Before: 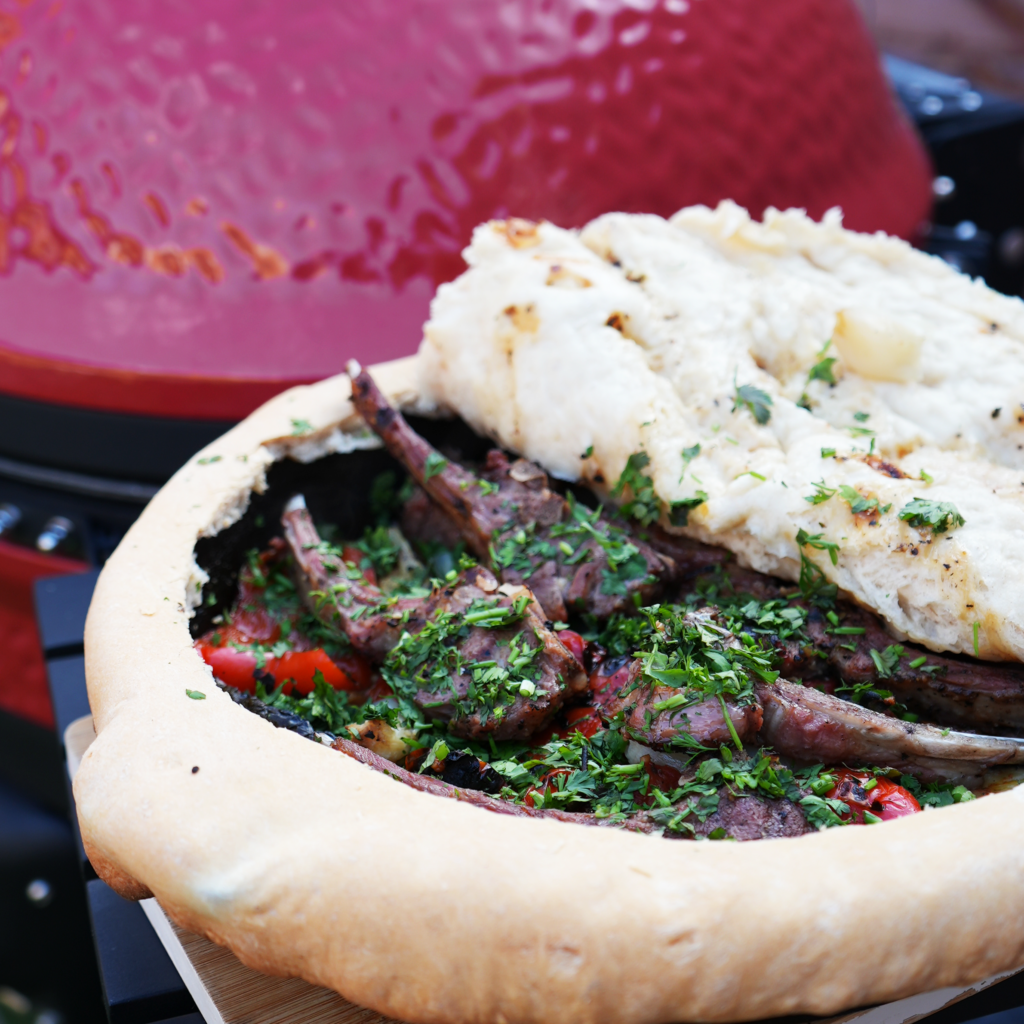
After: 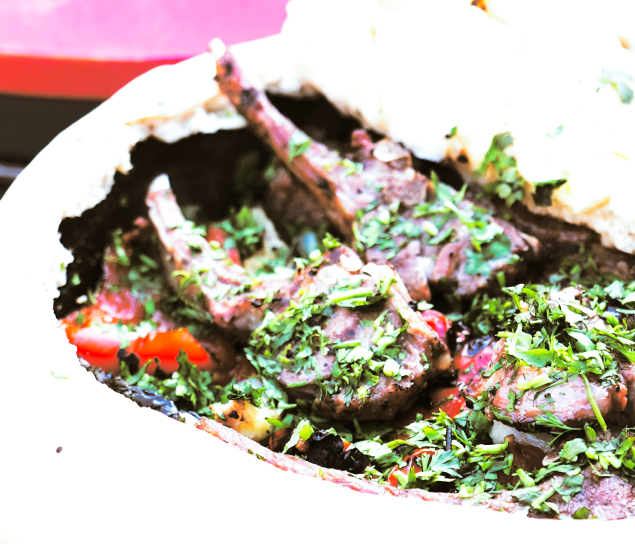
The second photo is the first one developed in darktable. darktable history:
split-toning: shadows › hue 37.98°, highlights › hue 185.58°, balance -55.261
crop: left 13.312%, top 31.28%, right 24.627%, bottom 15.582%
base curve: curves: ch0 [(0, 0) (0.007, 0.004) (0.027, 0.03) (0.046, 0.07) (0.207, 0.54) (0.442, 0.872) (0.673, 0.972) (1, 1)], preserve colors none
shadows and highlights: shadows 62.66, white point adjustment 0.37, highlights -34.44, compress 83.82%
exposure: black level correction 0, exposure 0.7 EV, compensate exposure bias true, compensate highlight preservation false
